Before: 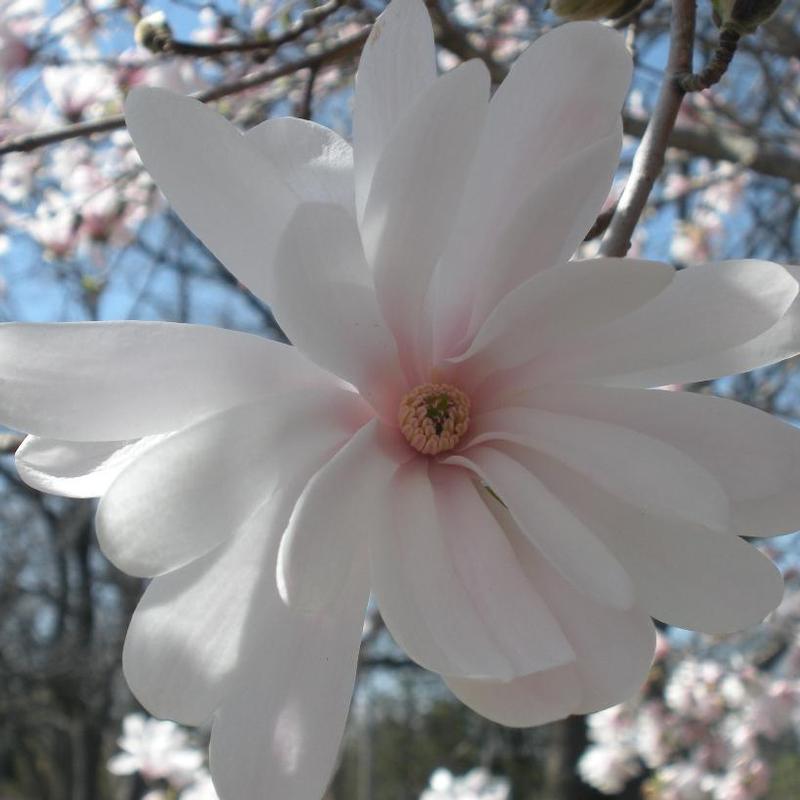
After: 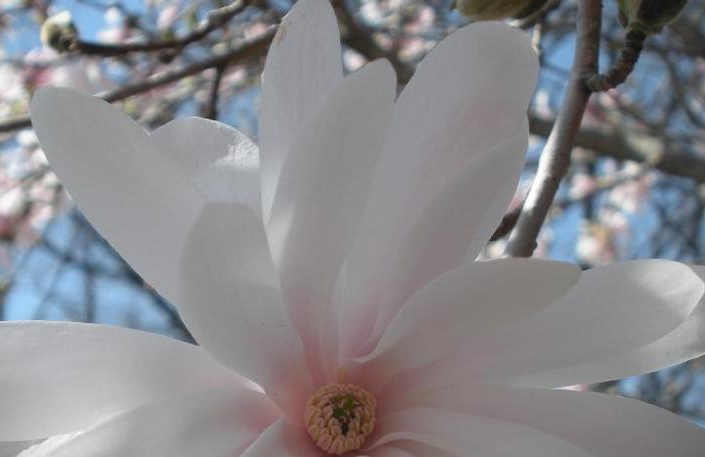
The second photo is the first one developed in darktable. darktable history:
crop and rotate: left 11.812%, bottom 42.776%
vignetting: fall-off start 97.23%, saturation -0.024, center (-0.033, -0.042), width/height ratio 1.179, unbound false
